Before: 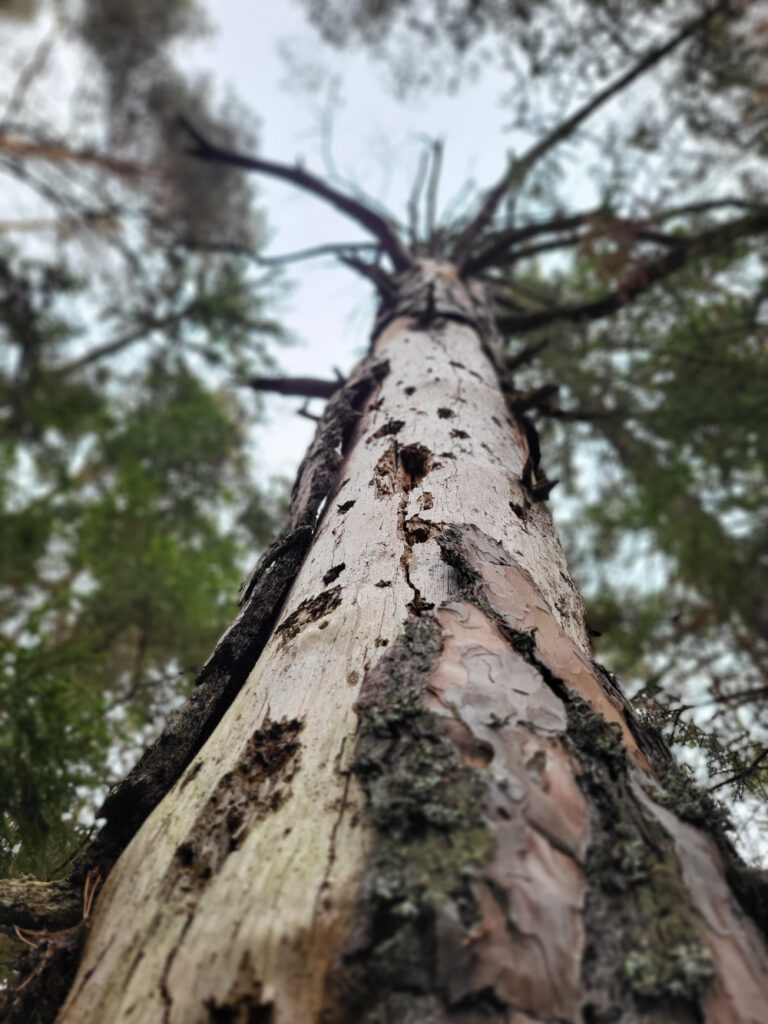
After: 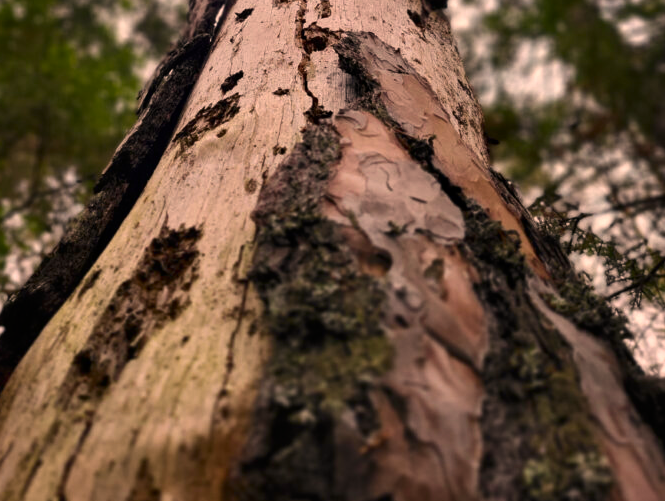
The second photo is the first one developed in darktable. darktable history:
contrast brightness saturation: contrast 0.07, brightness -0.14, saturation 0.11
color correction: highlights a* 21.88, highlights b* 22.25
crop and rotate: left 13.306%, top 48.129%, bottom 2.928%
